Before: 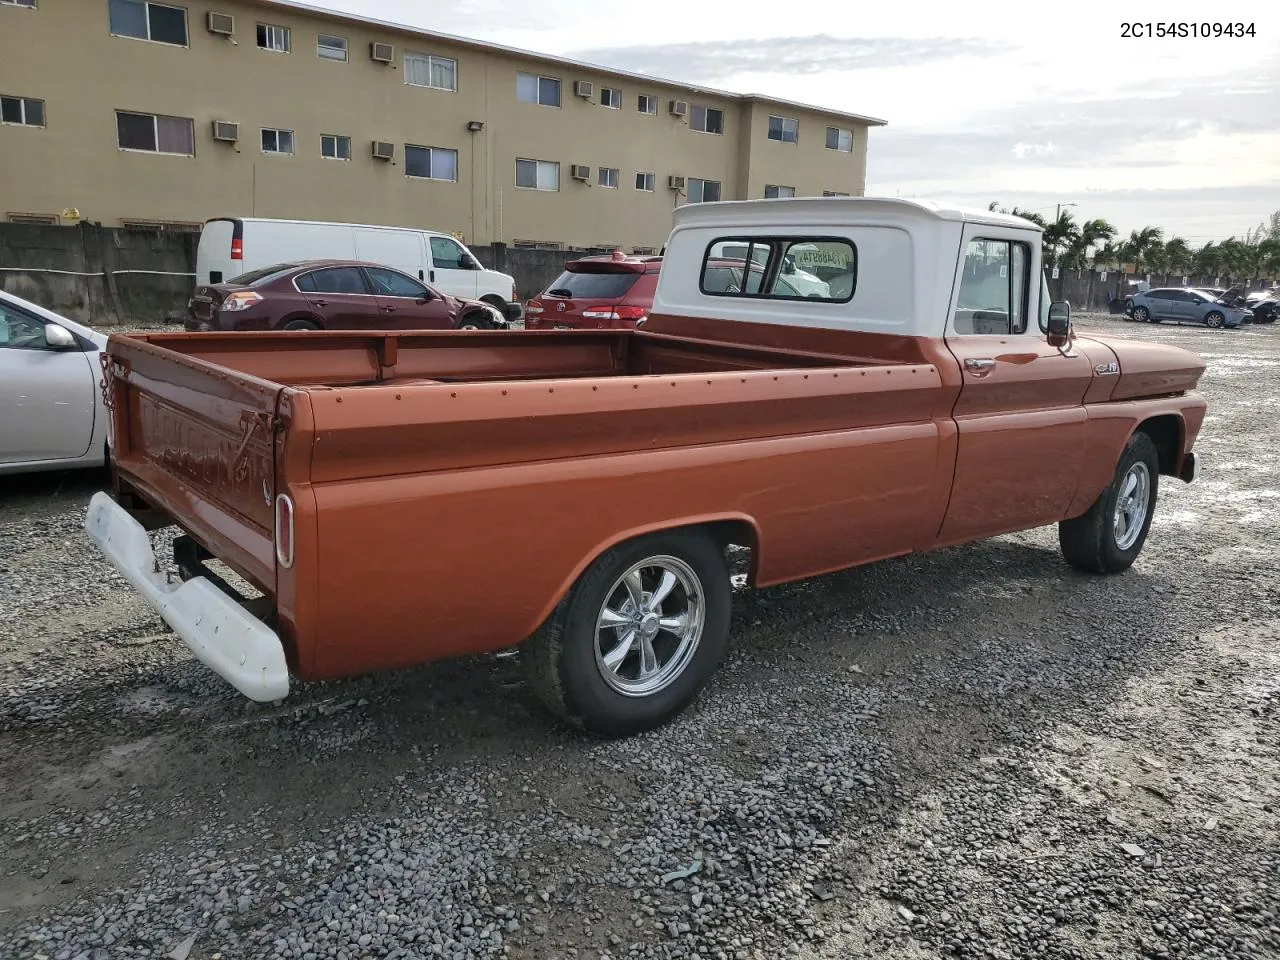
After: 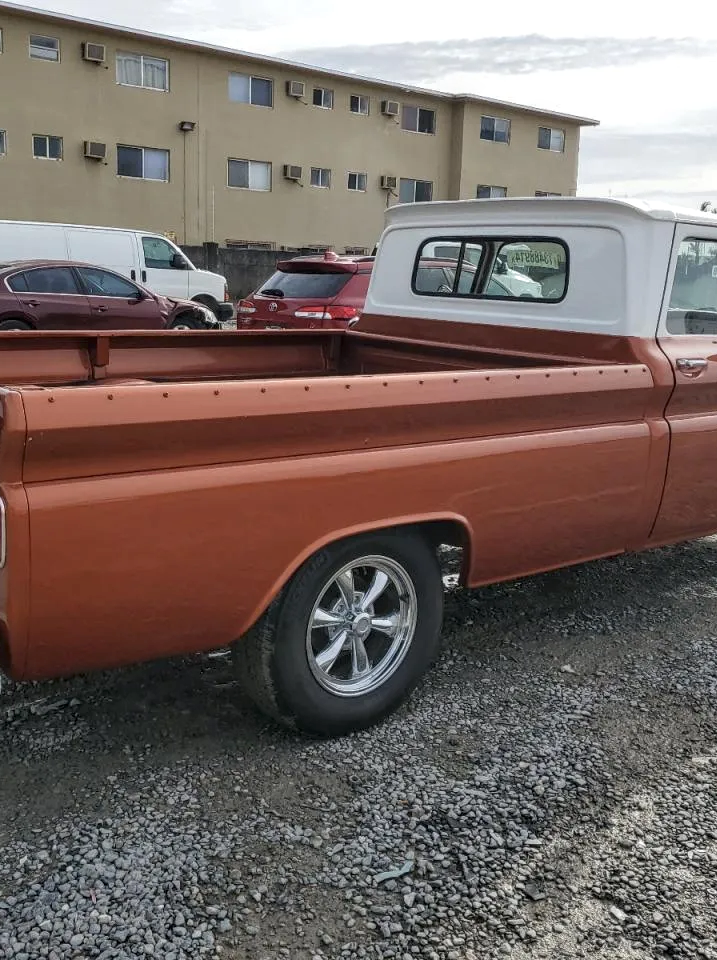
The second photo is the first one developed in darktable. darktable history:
local contrast: on, module defaults
crop and rotate: left 22.538%, right 21.403%
